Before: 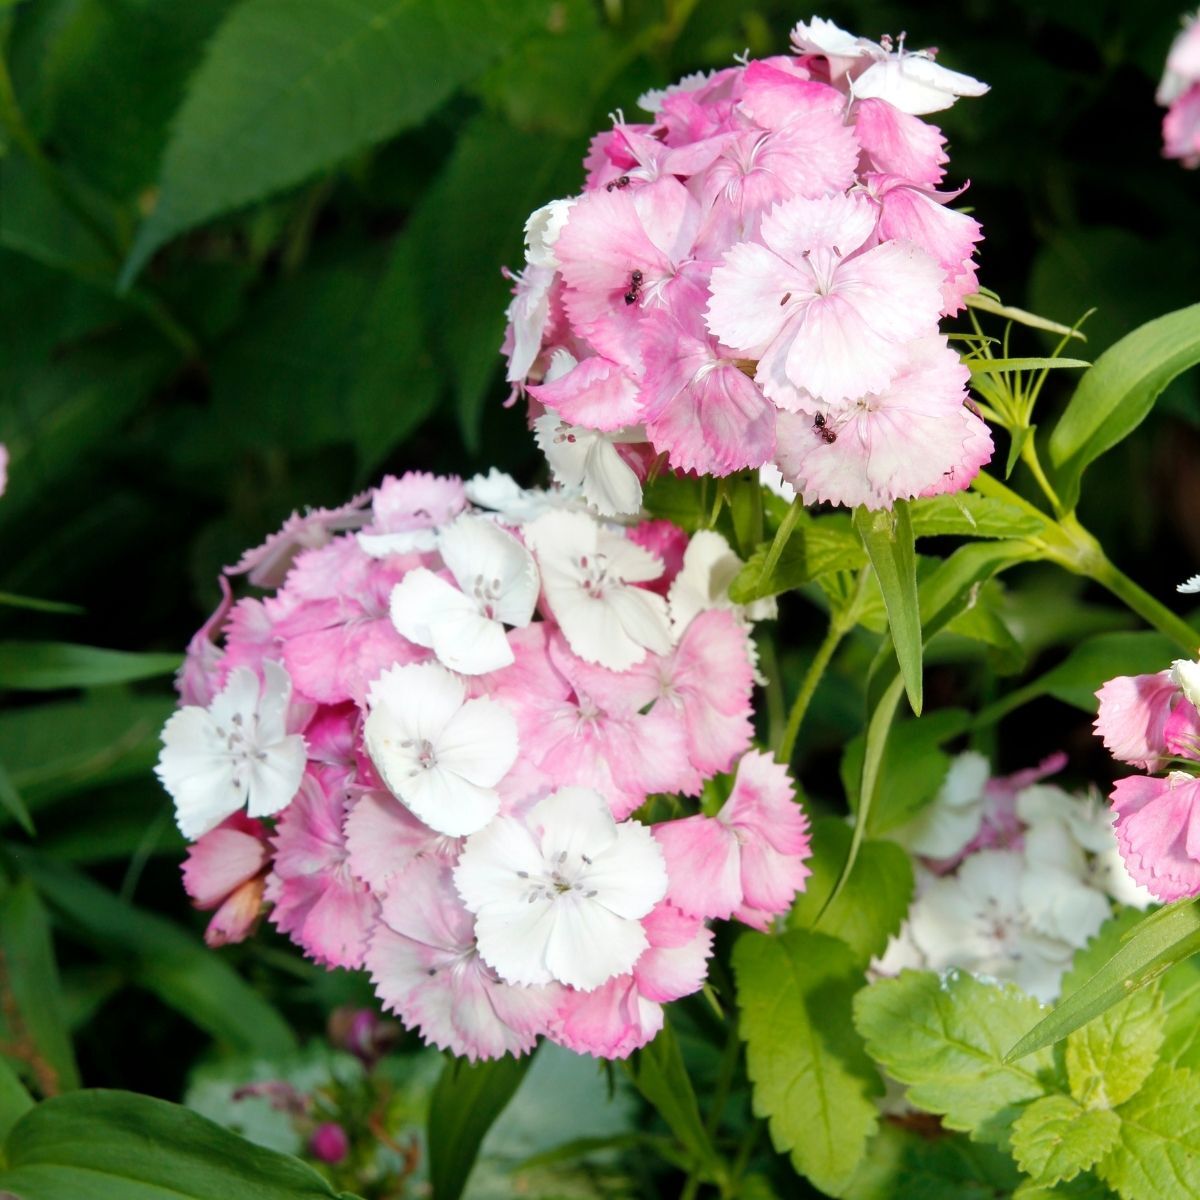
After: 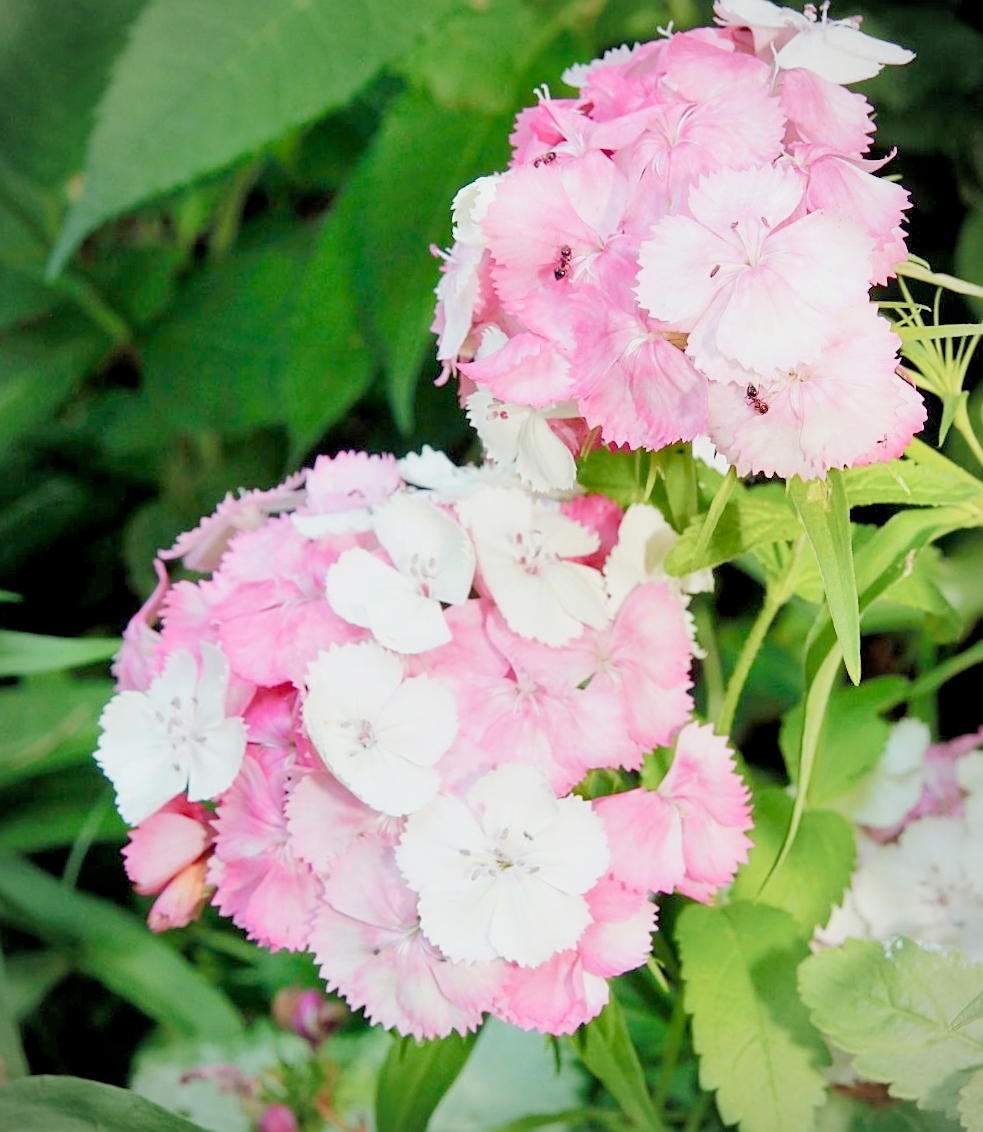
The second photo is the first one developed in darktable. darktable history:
sharpen: on, module defaults
filmic rgb: black relative exposure -6.99 EV, white relative exposure 6.05 EV, target black luminance 0%, hardness 2.75, latitude 61.84%, contrast 0.688, highlights saturation mix 11.33%, shadows ↔ highlights balance -0.133%
shadows and highlights: shadows 37.12, highlights -27.69, soften with gaussian
crop and rotate: angle 1.26°, left 4.399%, top 0.983%, right 11.877%, bottom 2.559%
color balance rgb: linear chroma grading › global chroma 9.797%, perceptual saturation grading › global saturation -1.685%, perceptual saturation grading › highlights -7.348%, perceptual saturation grading › mid-tones 7.924%, perceptual saturation grading › shadows 3.479%, saturation formula JzAzBz (2021)
vignetting: fall-off start 86.62%, brightness -0.265, automatic ratio true, unbound false
exposure: exposure 2.196 EV, compensate exposure bias true, compensate highlight preservation false
